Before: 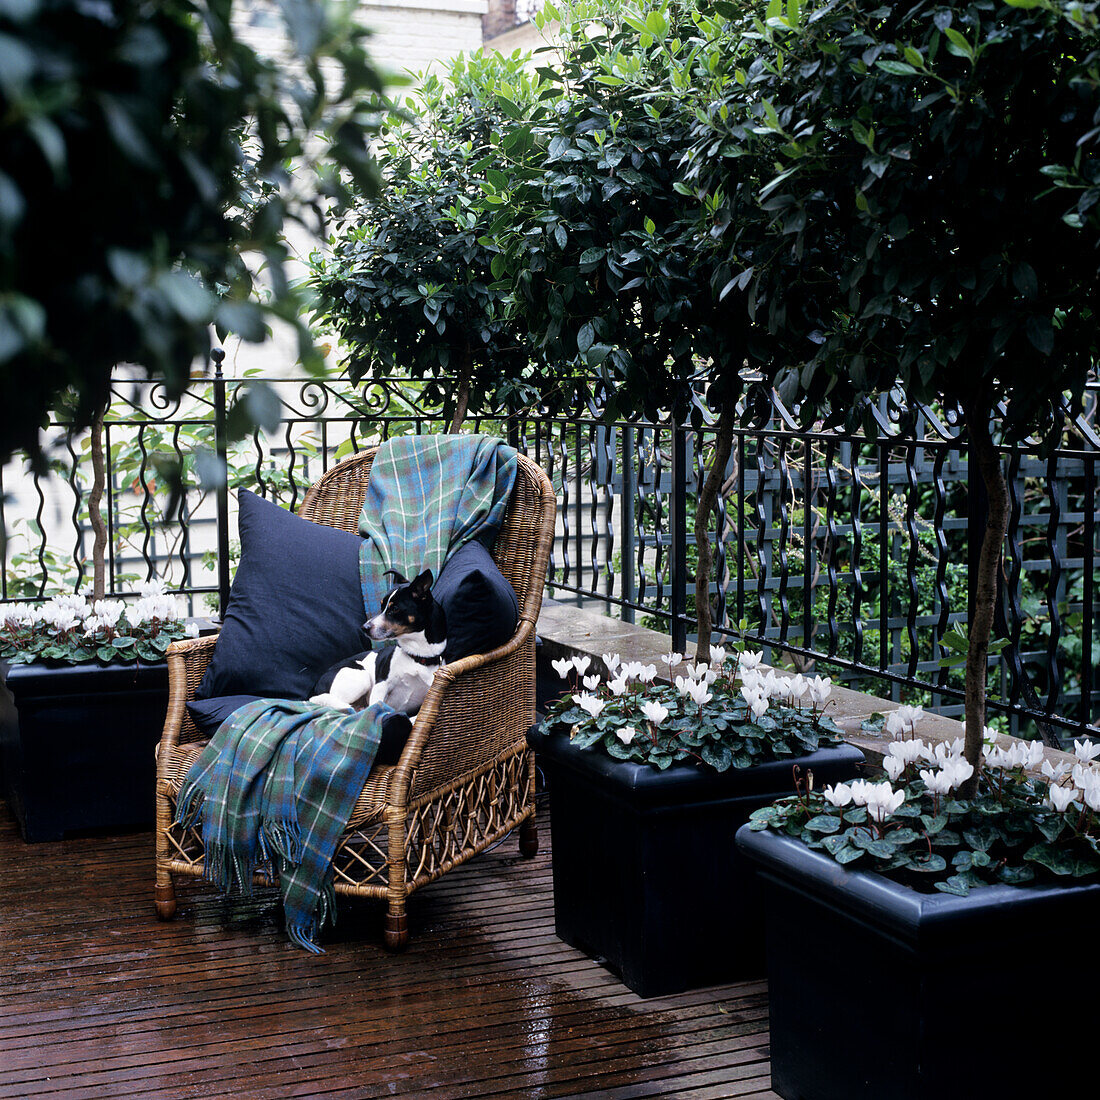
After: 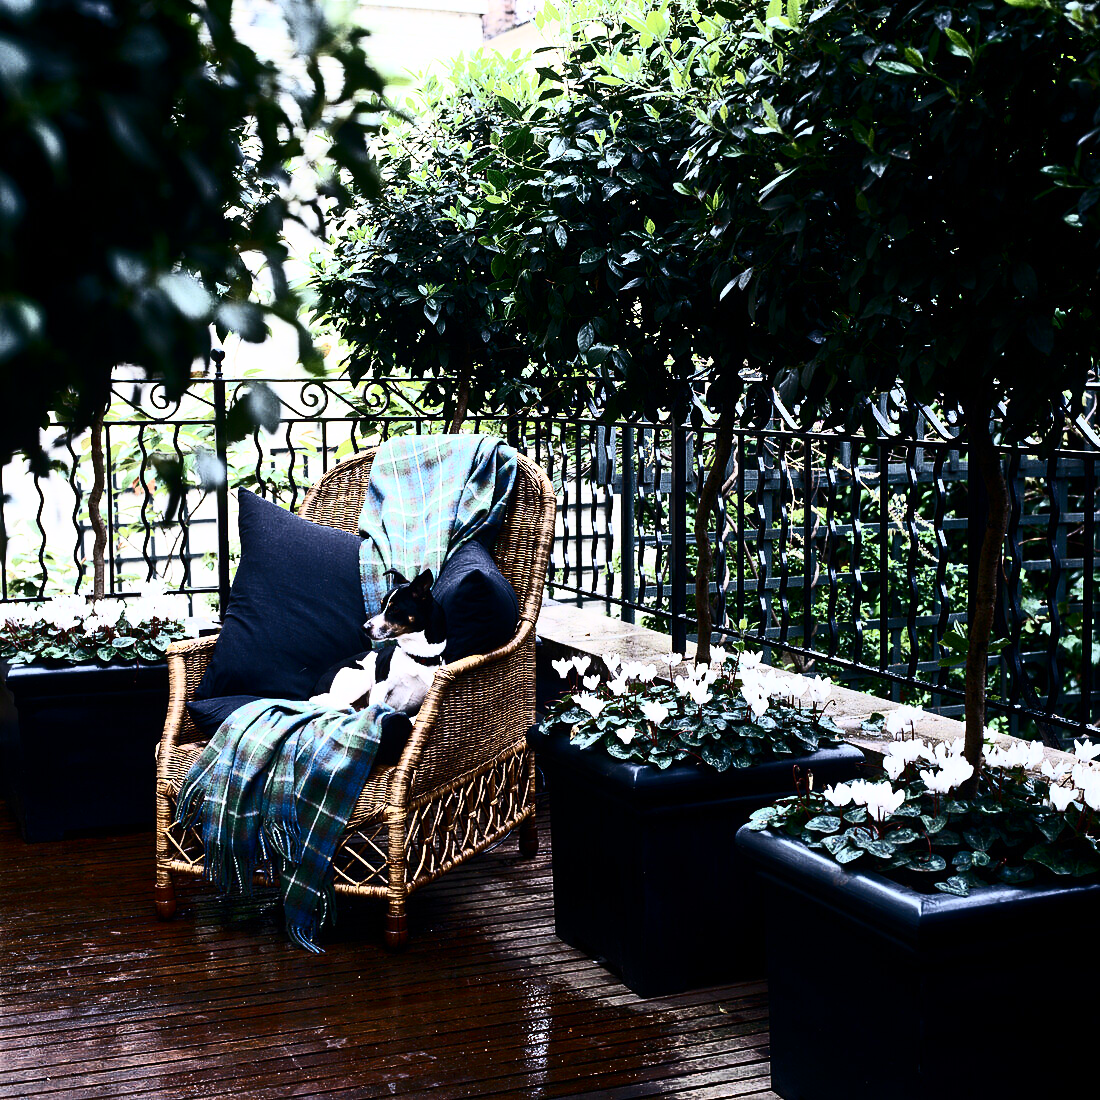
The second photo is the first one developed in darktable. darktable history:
contrast brightness saturation: contrast 0.939, brightness 0.195
